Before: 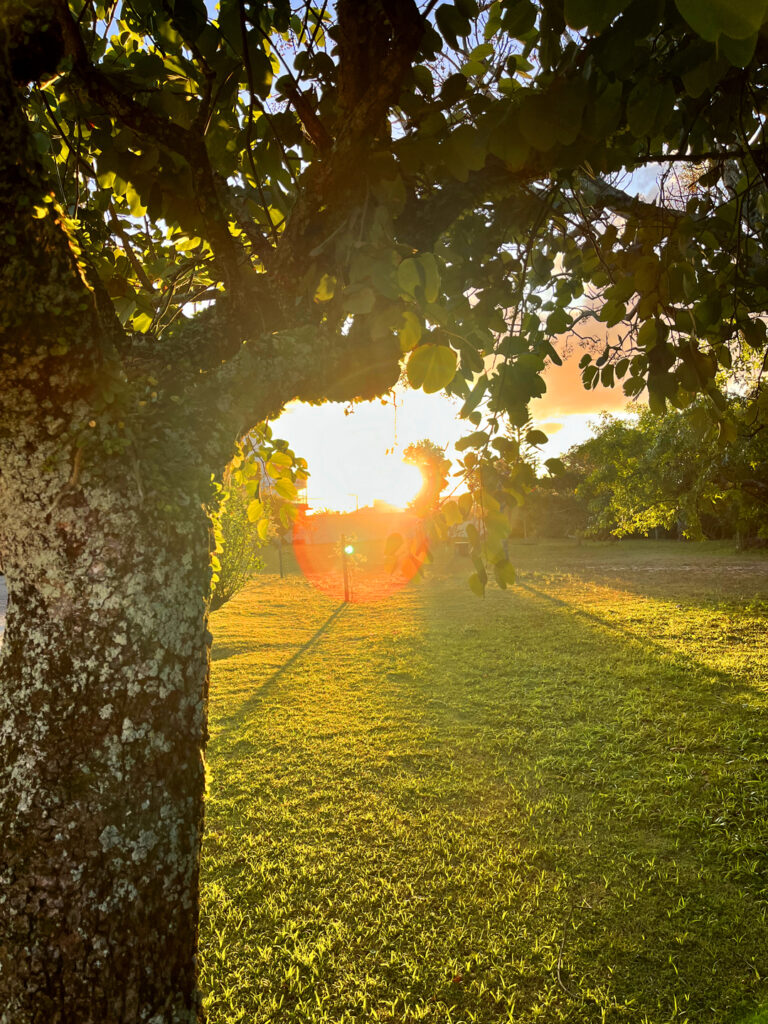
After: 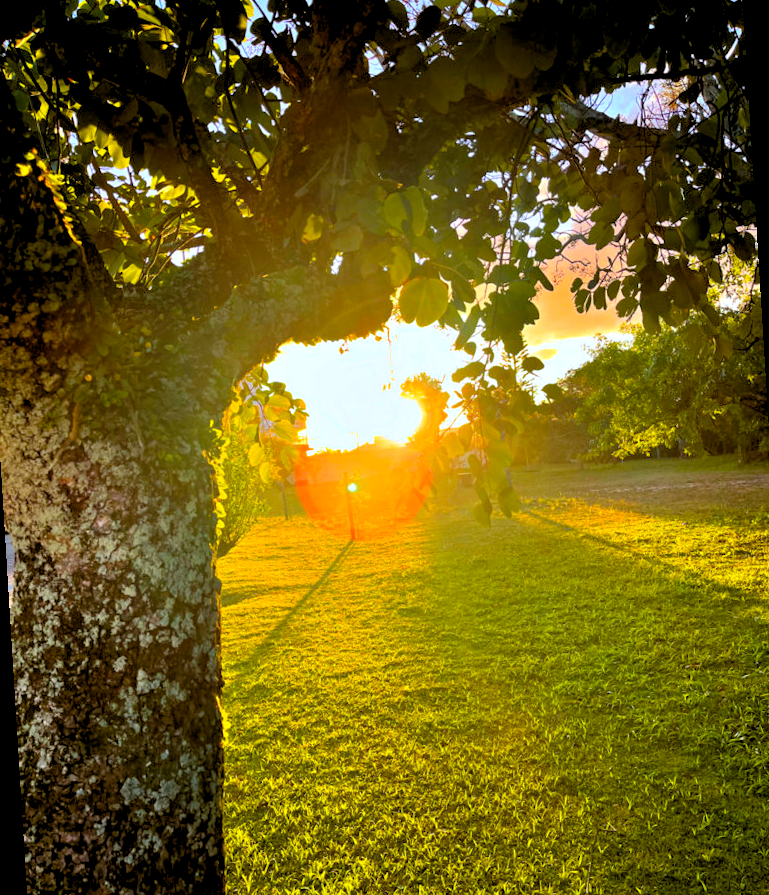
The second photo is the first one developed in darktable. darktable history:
white balance: red 0.967, blue 1.119, emerald 0.756
rgb levels: levels [[0.013, 0.434, 0.89], [0, 0.5, 1], [0, 0.5, 1]]
rotate and perspective: rotation -3.52°, crop left 0.036, crop right 0.964, crop top 0.081, crop bottom 0.919
color balance rgb: global vibrance 42.74%
